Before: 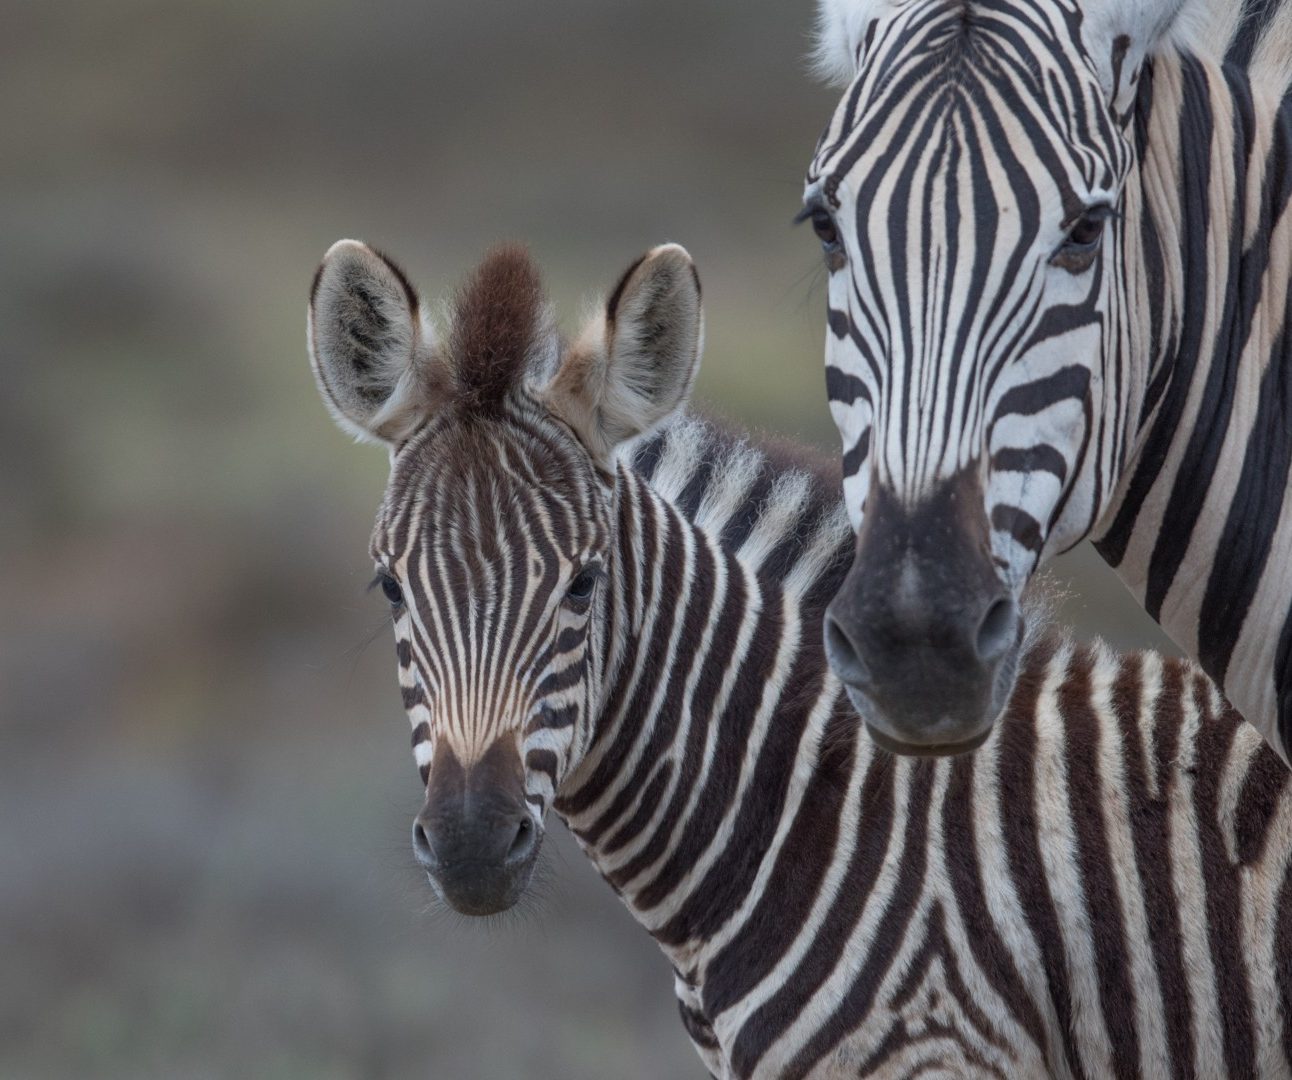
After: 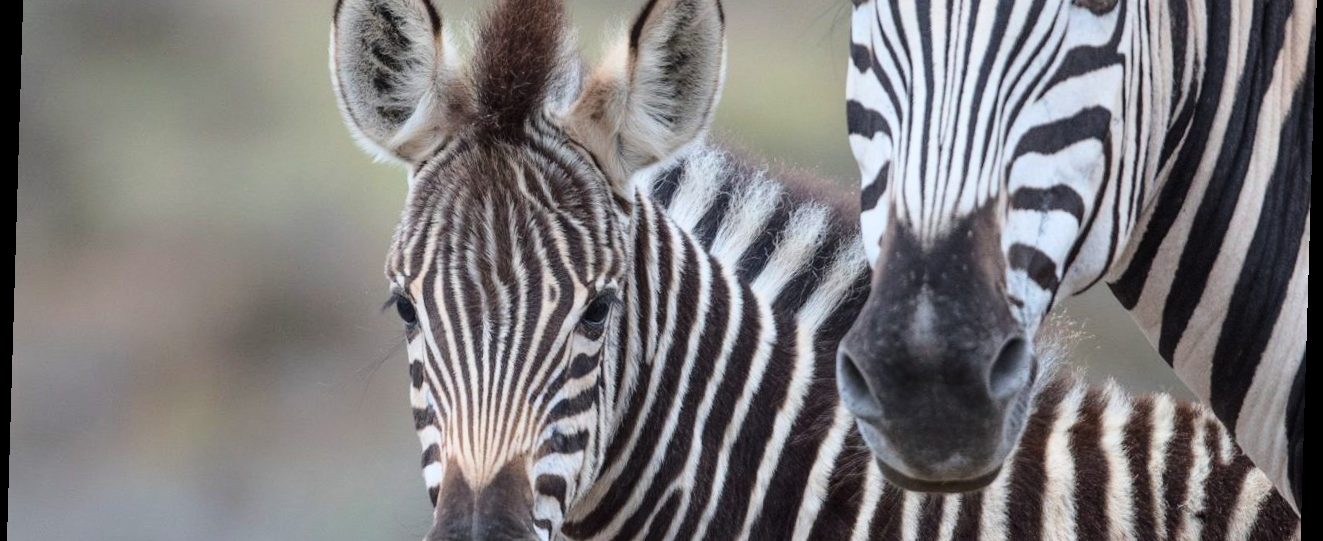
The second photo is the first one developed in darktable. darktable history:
base curve: curves: ch0 [(0, 0) (0.028, 0.03) (0.121, 0.232) (0.46, 0.748) (0.859, 0.968) (1, 1)]
rotate and perspective: rotation 1.72°, automatic cropping off
crop and rotate: top 26.056%, bottom 25.543%
